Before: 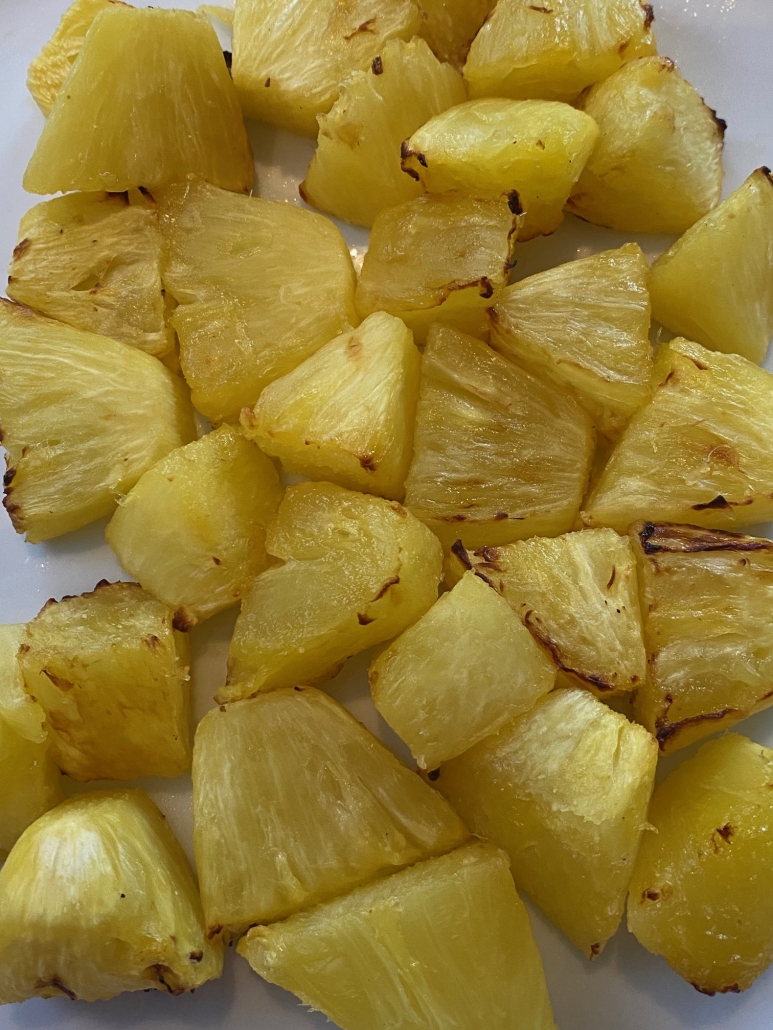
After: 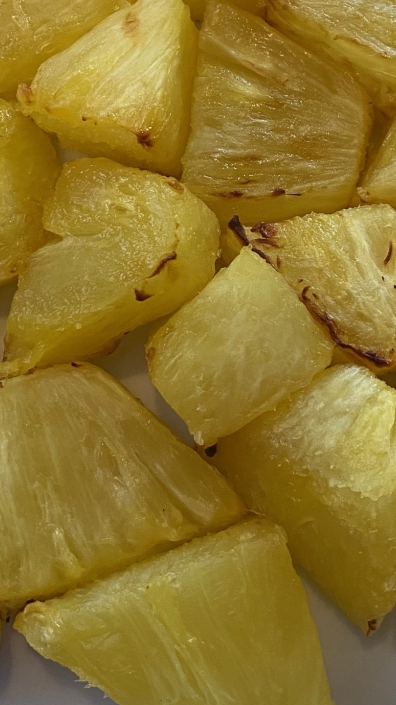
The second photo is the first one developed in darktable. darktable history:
crop and rotate: left 28.937%, top 31.461%, right 19.826%
